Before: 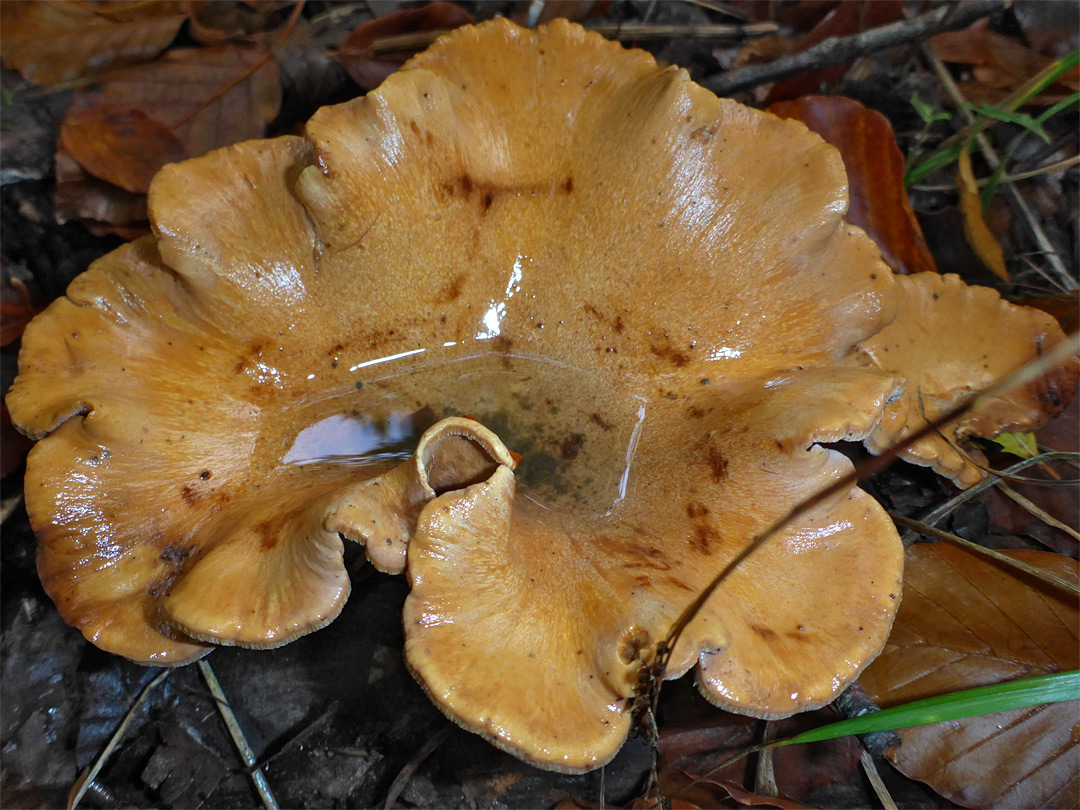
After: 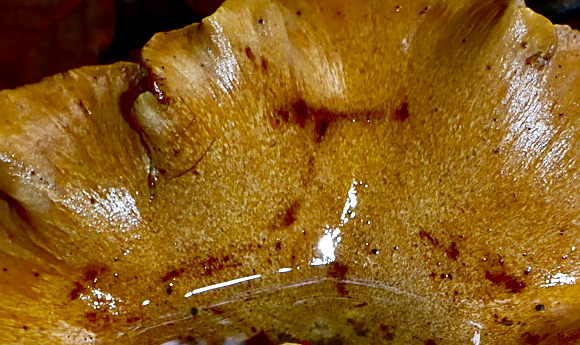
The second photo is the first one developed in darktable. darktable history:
sharpen: on, module defaults
base curve: curves: ch0 [(0, 0) (0.028, 0.03) (0.121, 0.232) (0.46, 0.748) (0.859, 0.968) (1, 1)], preserve colors none
contrast brightness saturation: contrast 0.094, brightness -0.606, saturation 0.169
crop: left 15.341%, top 9.25%, right 30.875%, bottom 48.145%
